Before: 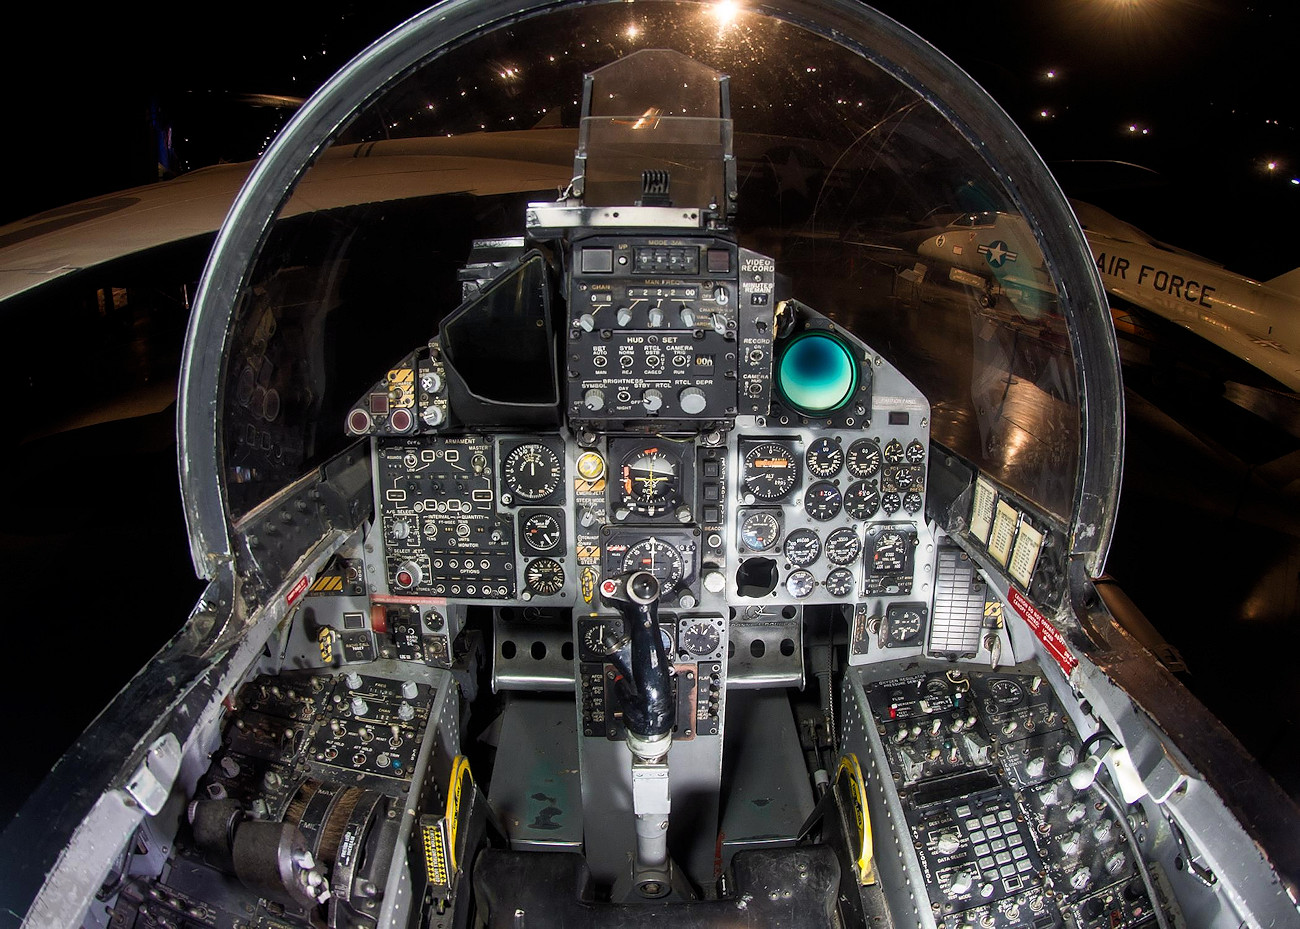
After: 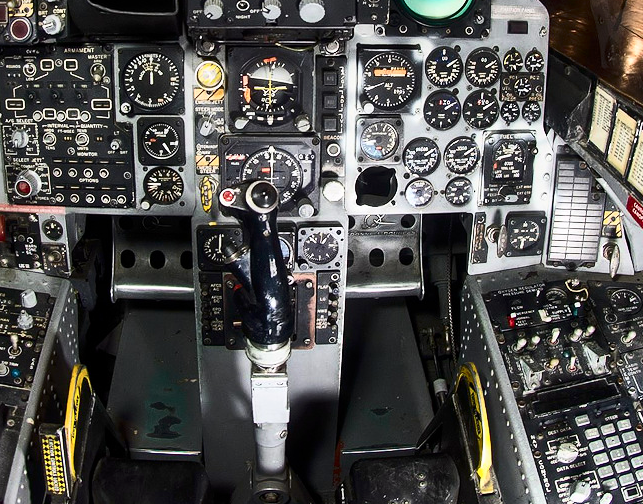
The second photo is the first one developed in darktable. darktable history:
crop: left 29.355%, top 42.159%, right 21.129%, bottom 3.488%
contrast brightness saturation: contrast 0.278
